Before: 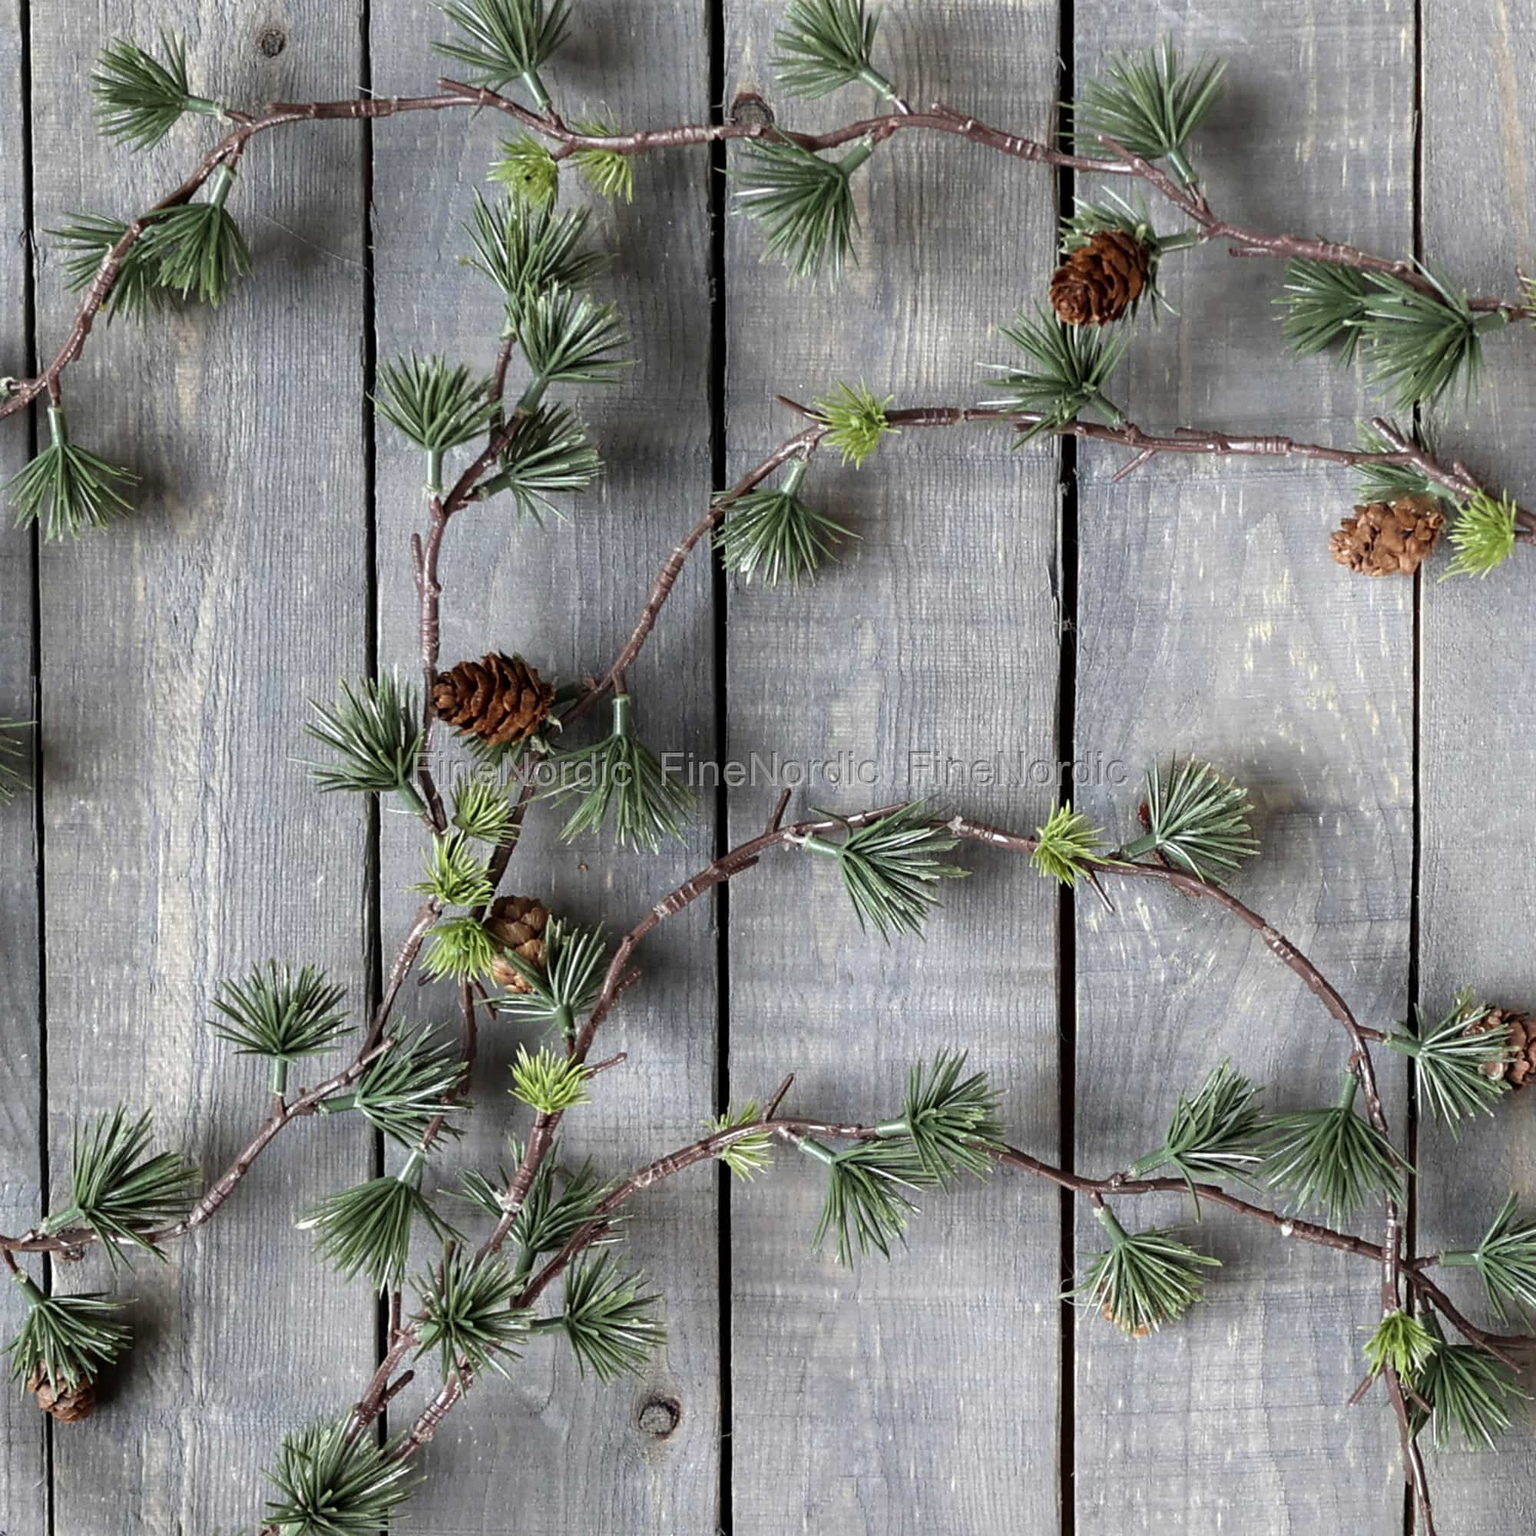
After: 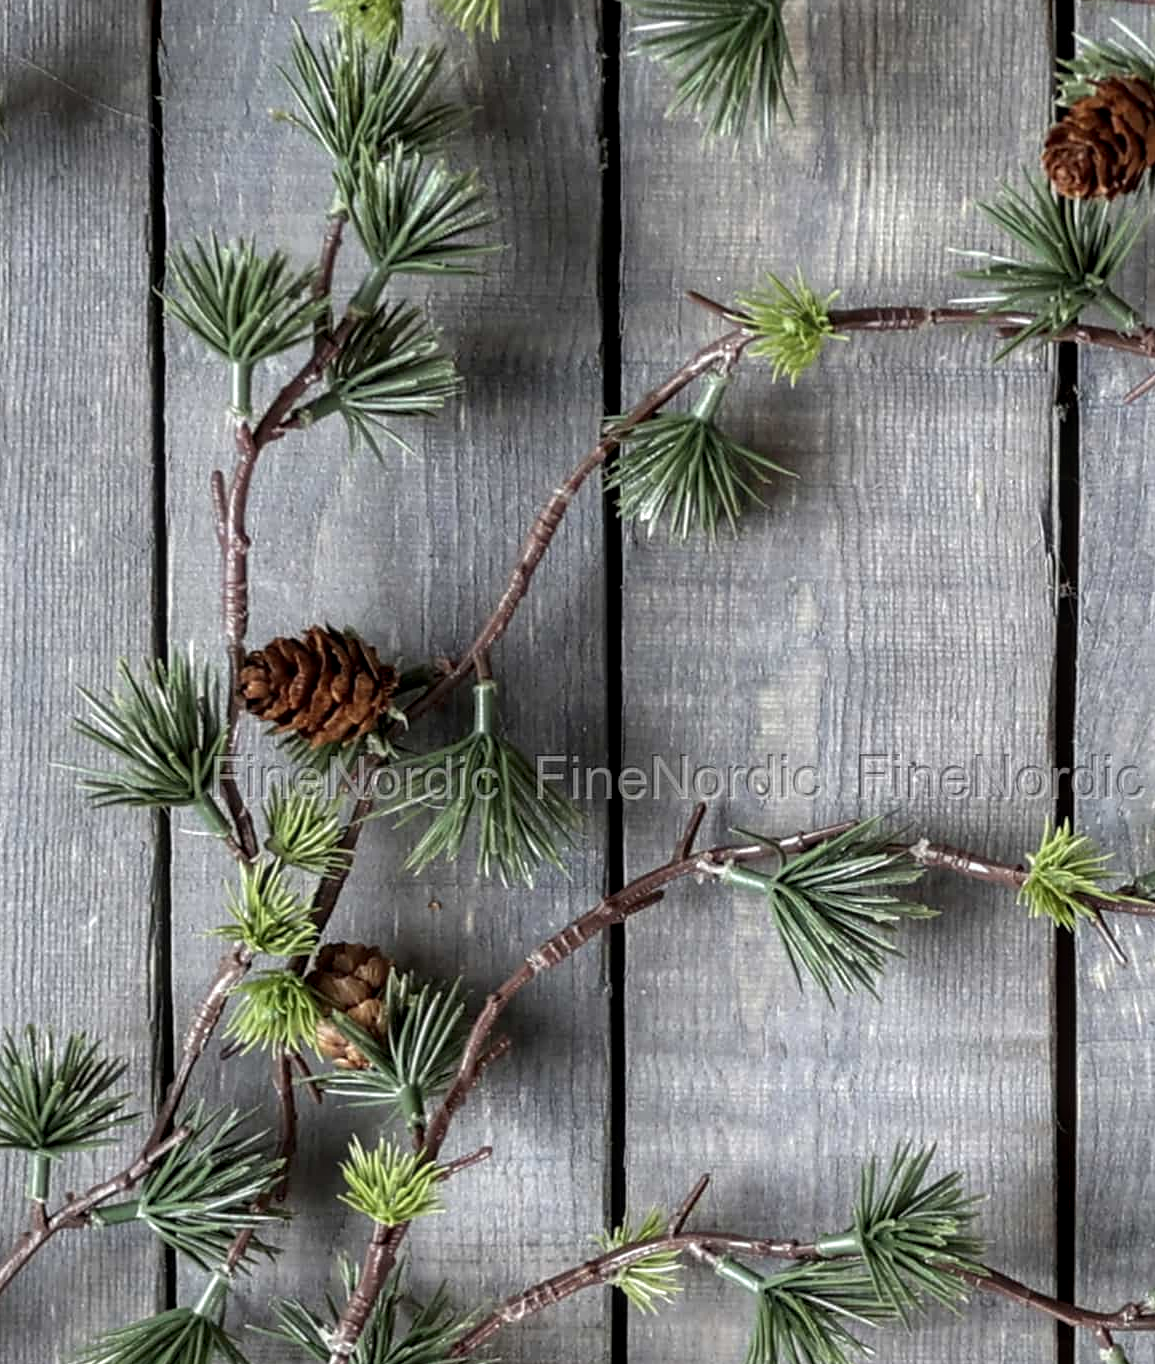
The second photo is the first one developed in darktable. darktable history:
local contrast: on, module defaults
tone equalizer: on, module defaults
crop: left 16.202%, top 11.208%, right 26.045%, bottom 20.557%
